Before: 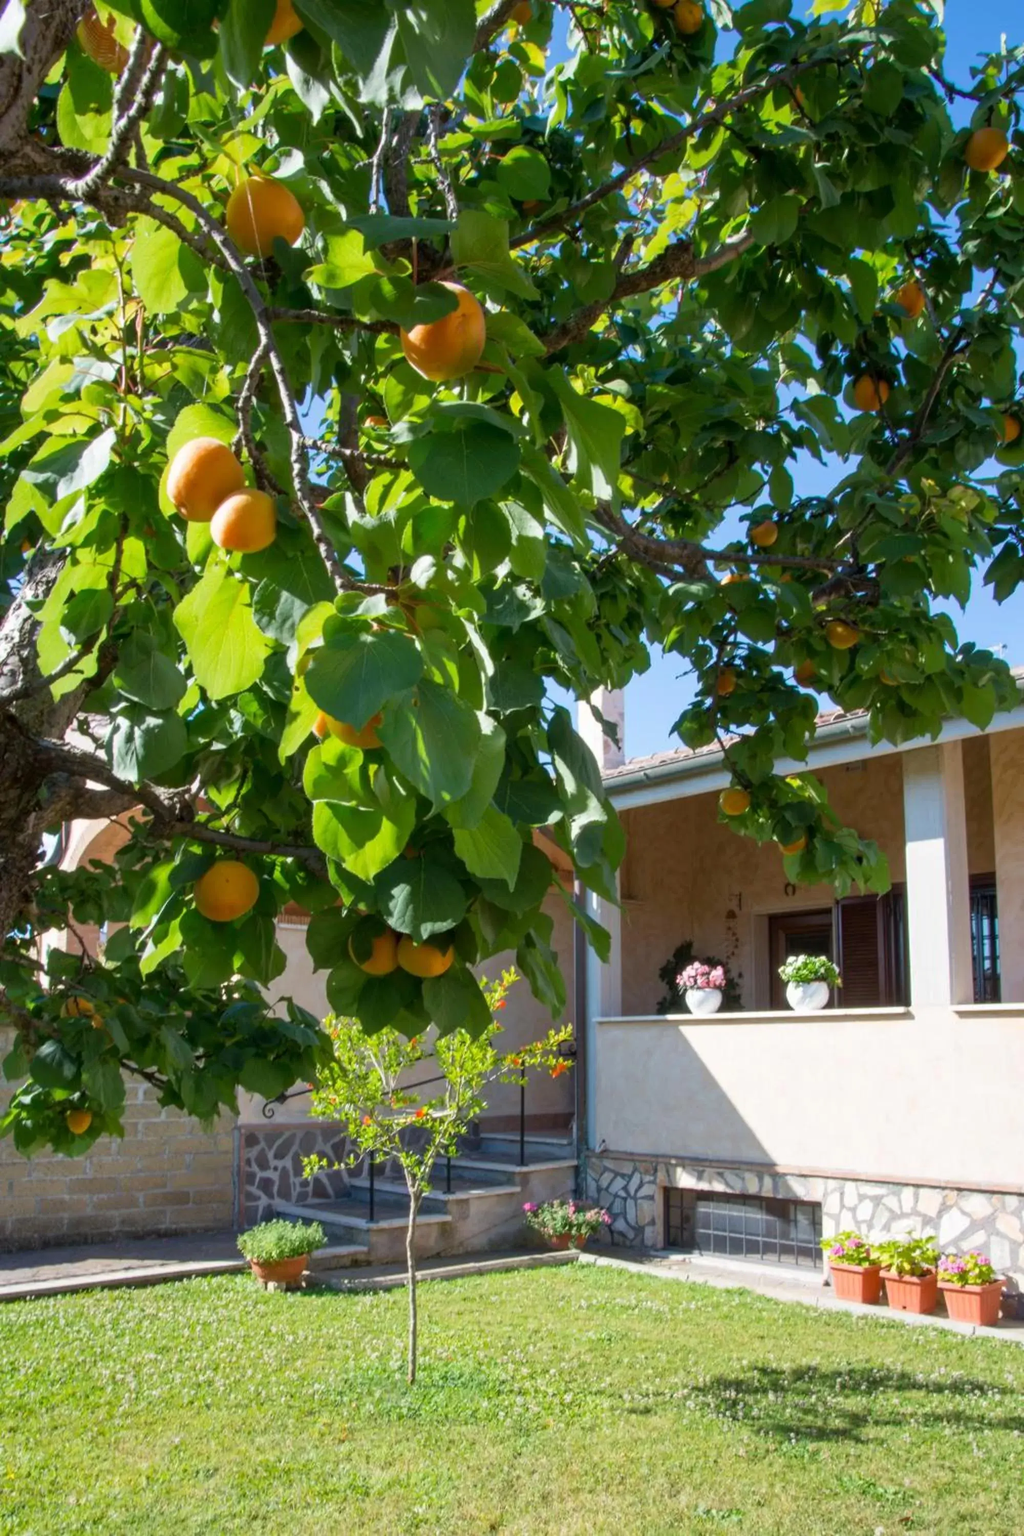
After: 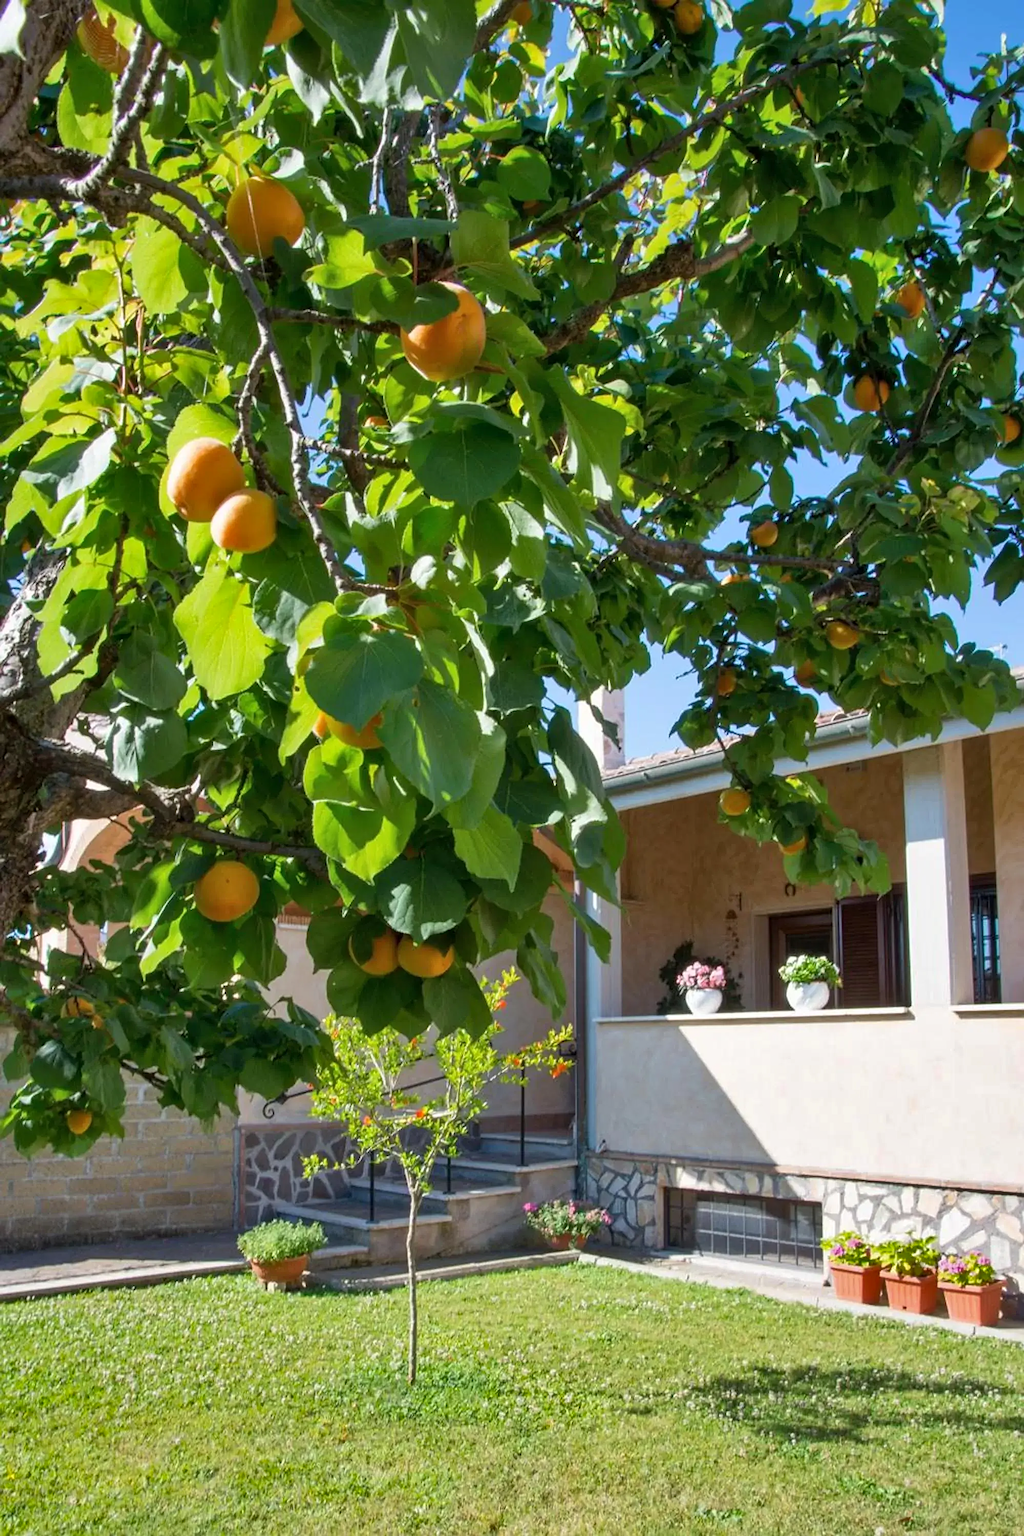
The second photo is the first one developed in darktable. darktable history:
shadows and highlights: low approximation 0.01, soften with gaussian
sharpen: on, module defaults
exposure: black level correction 0.001, compensate exposure bias true, compensate highlight preservation false
